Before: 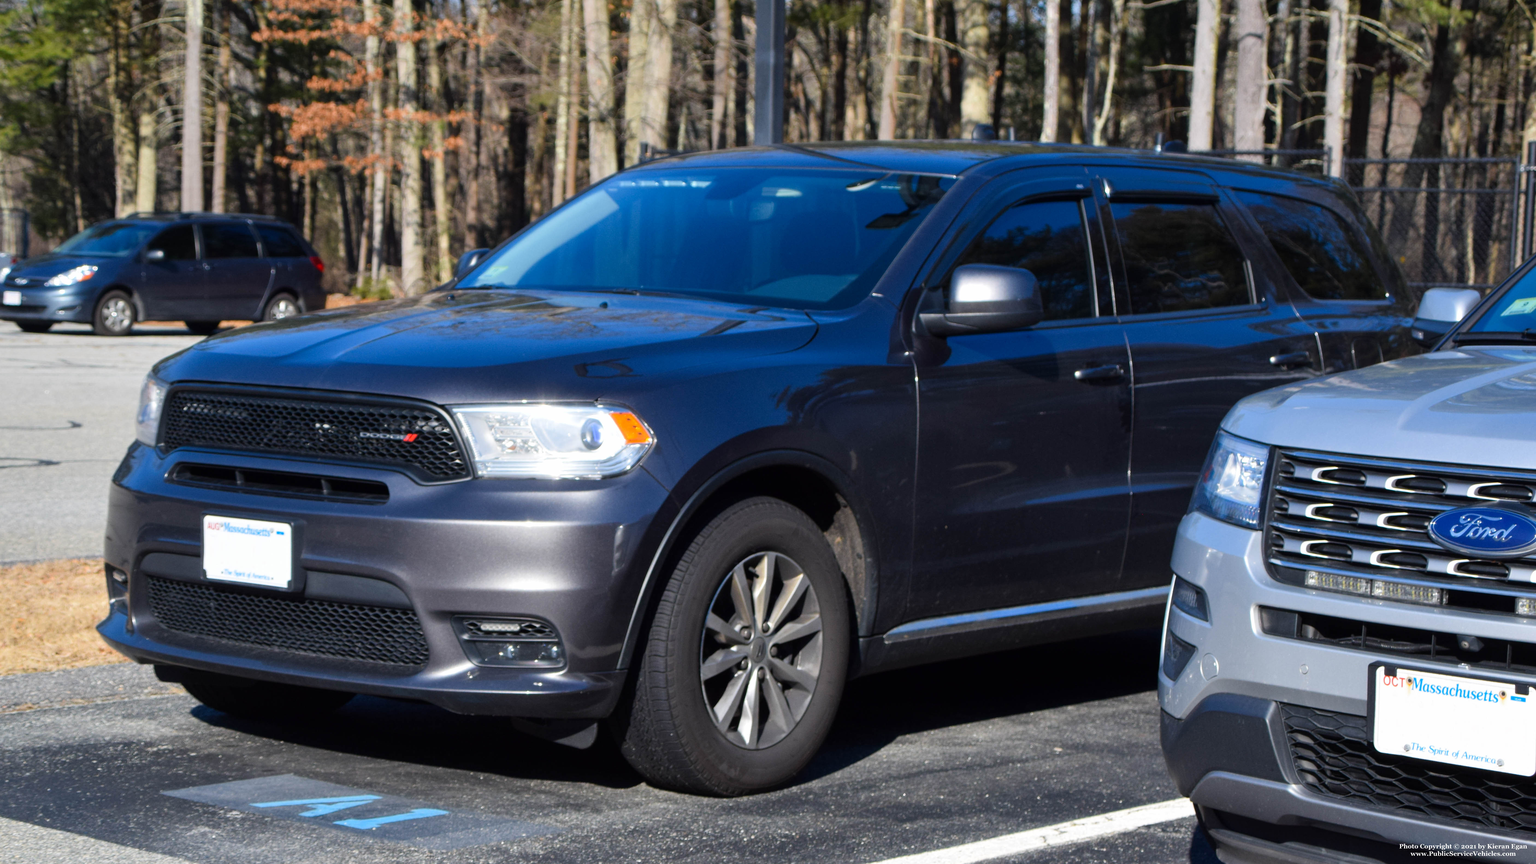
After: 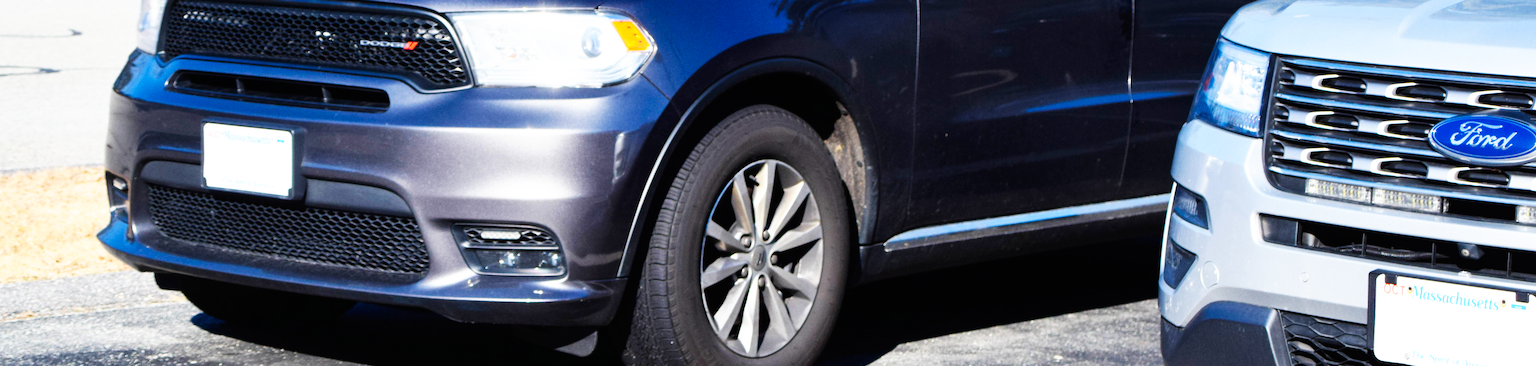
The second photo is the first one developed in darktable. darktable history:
crop: top 45.423%, bottom 12.142%
base curve: curves: ch0 [(0, 0) (0.007, 0.004) (0.027, 0.03) (0.046, 0.07) (0.207, 0.54) (0.442, 0.872) (0.673, 0.972) (1, 1)], preserve colors none
